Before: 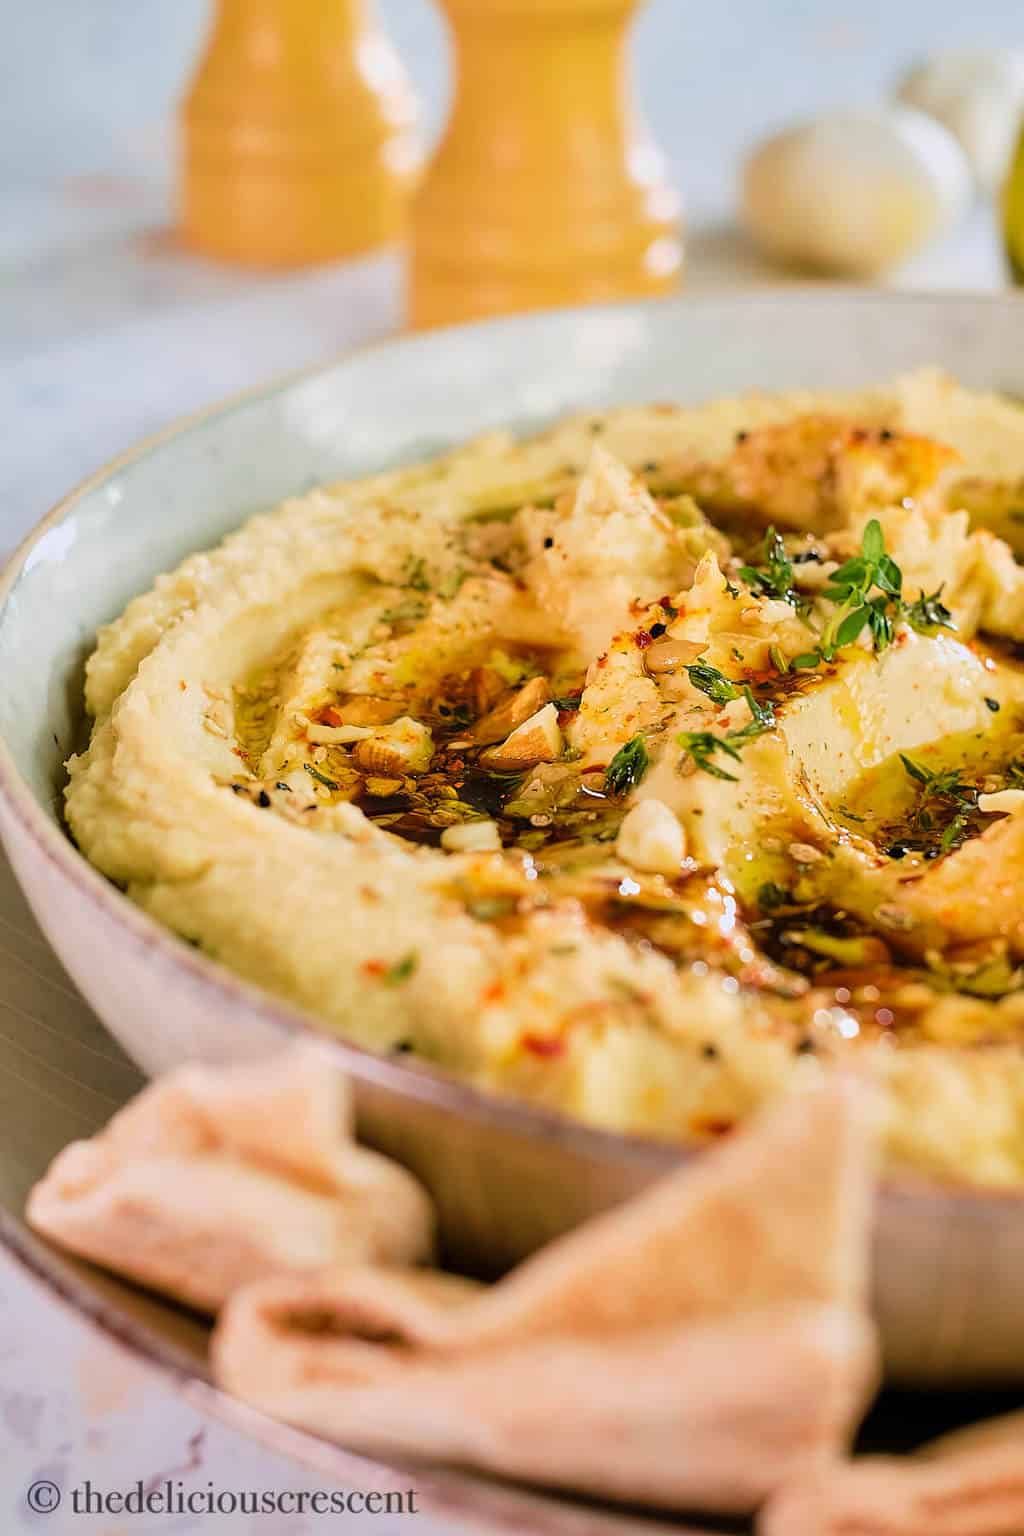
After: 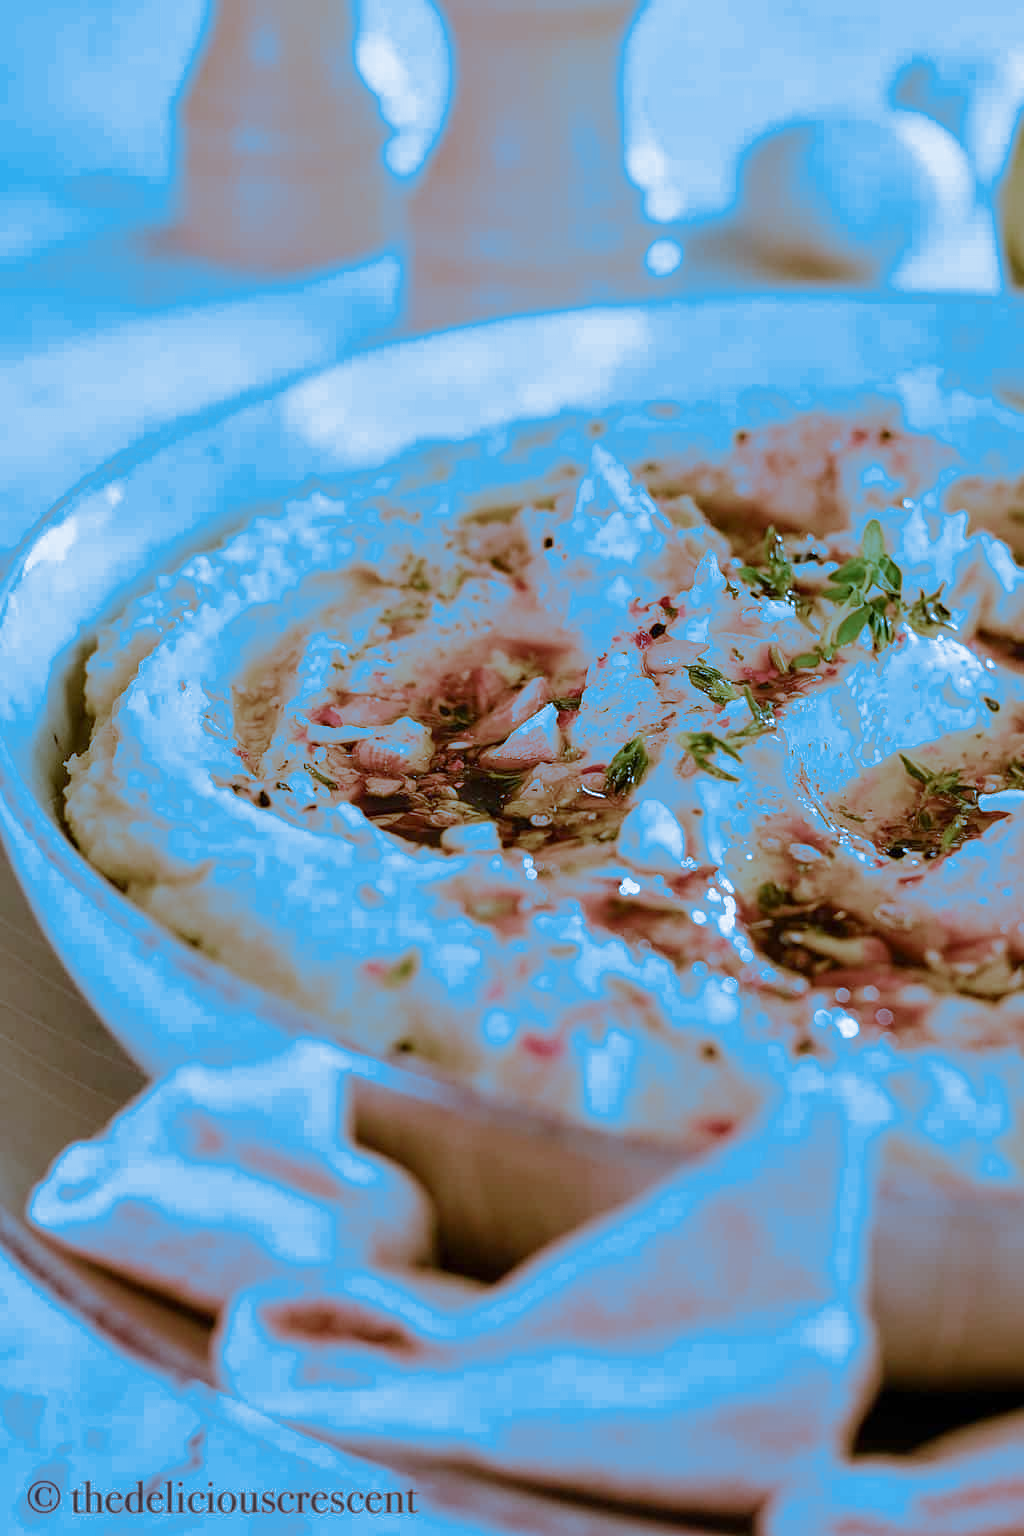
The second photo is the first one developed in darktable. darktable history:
split-toning: shadows › hue 220°, shadows › saturation 0.64, highlights › hue 220°, highlights › saturation 0.64, balance 0, compress 5.22%
white balance: red 0.986, blue 1.01
